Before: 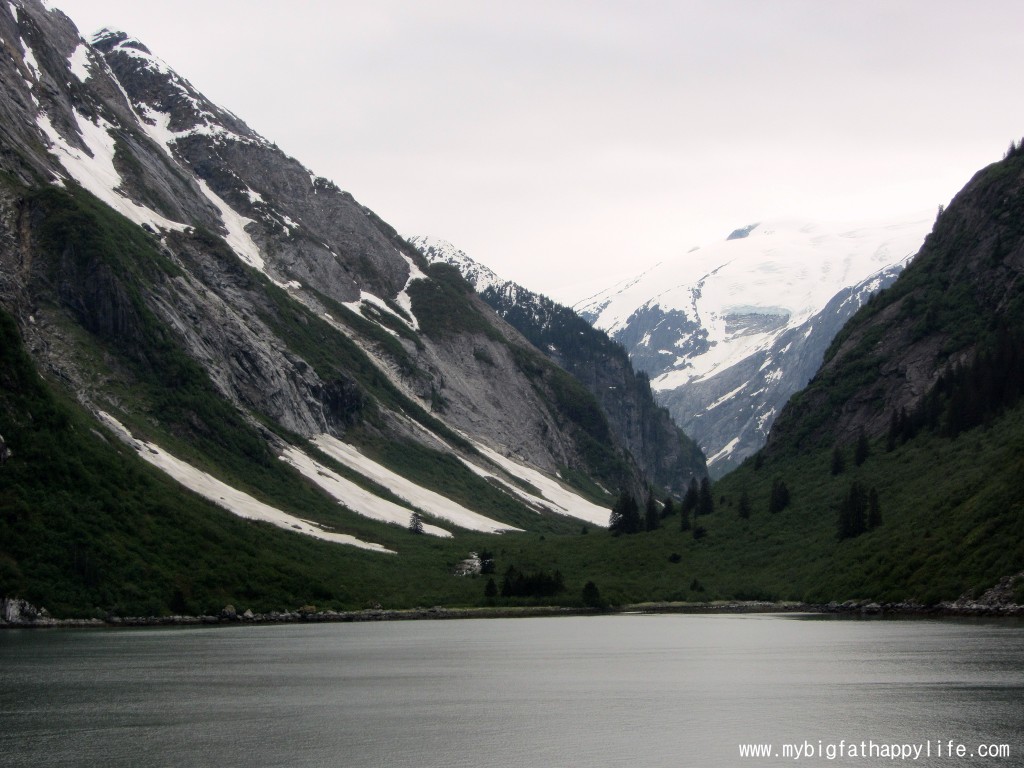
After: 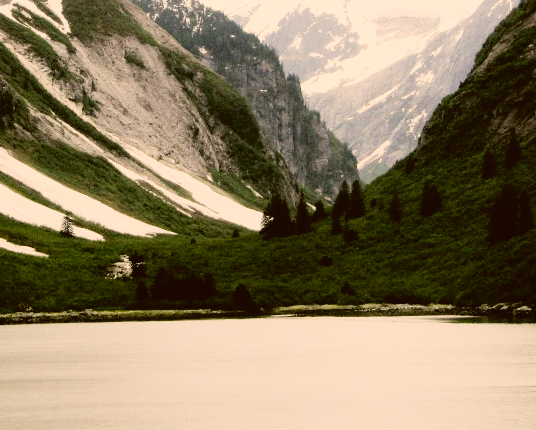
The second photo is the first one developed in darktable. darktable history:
exposure: black level correction 0, exposure 1.106 EV, compensate exposure bias true, compensate highlight preservation false
filmic rgb: black relative exposure -5.07 EV, white relative exposure 3.98 EV, hardness 2.9, contrast 1.094, highlights saturation mix -20.09%
color correction: highlights a* 8.62, highlights b* 15.32, shadows a* -0.335, shadows b* 27.28
tone curve: curves: ch0 [(0, 0.023) (0.113, 0.081) (0.204, 0.197) (0.498, 0.608) (0.709, 0.819) (0.984, 0.961)]; ch1 [(0, 0) (0.172, 0.123) (0.317, 0.272) (0.414, 0.382) (0.476, 0.479) (0.505, 0.501) (0.528, 0.54) (0.618, 0.647) (0.709, 0.764) (1, 1)]; ch2 [(0, 0) (0.411, 0.424) (0.492, 0.502) (0.521, 0.521) (0.55, 0.576) (0.686, 0.638) (1, 1)], preserve colors none
crop: left 34.083%, top 38.727%, right 13.56%, bottom 5.265%
